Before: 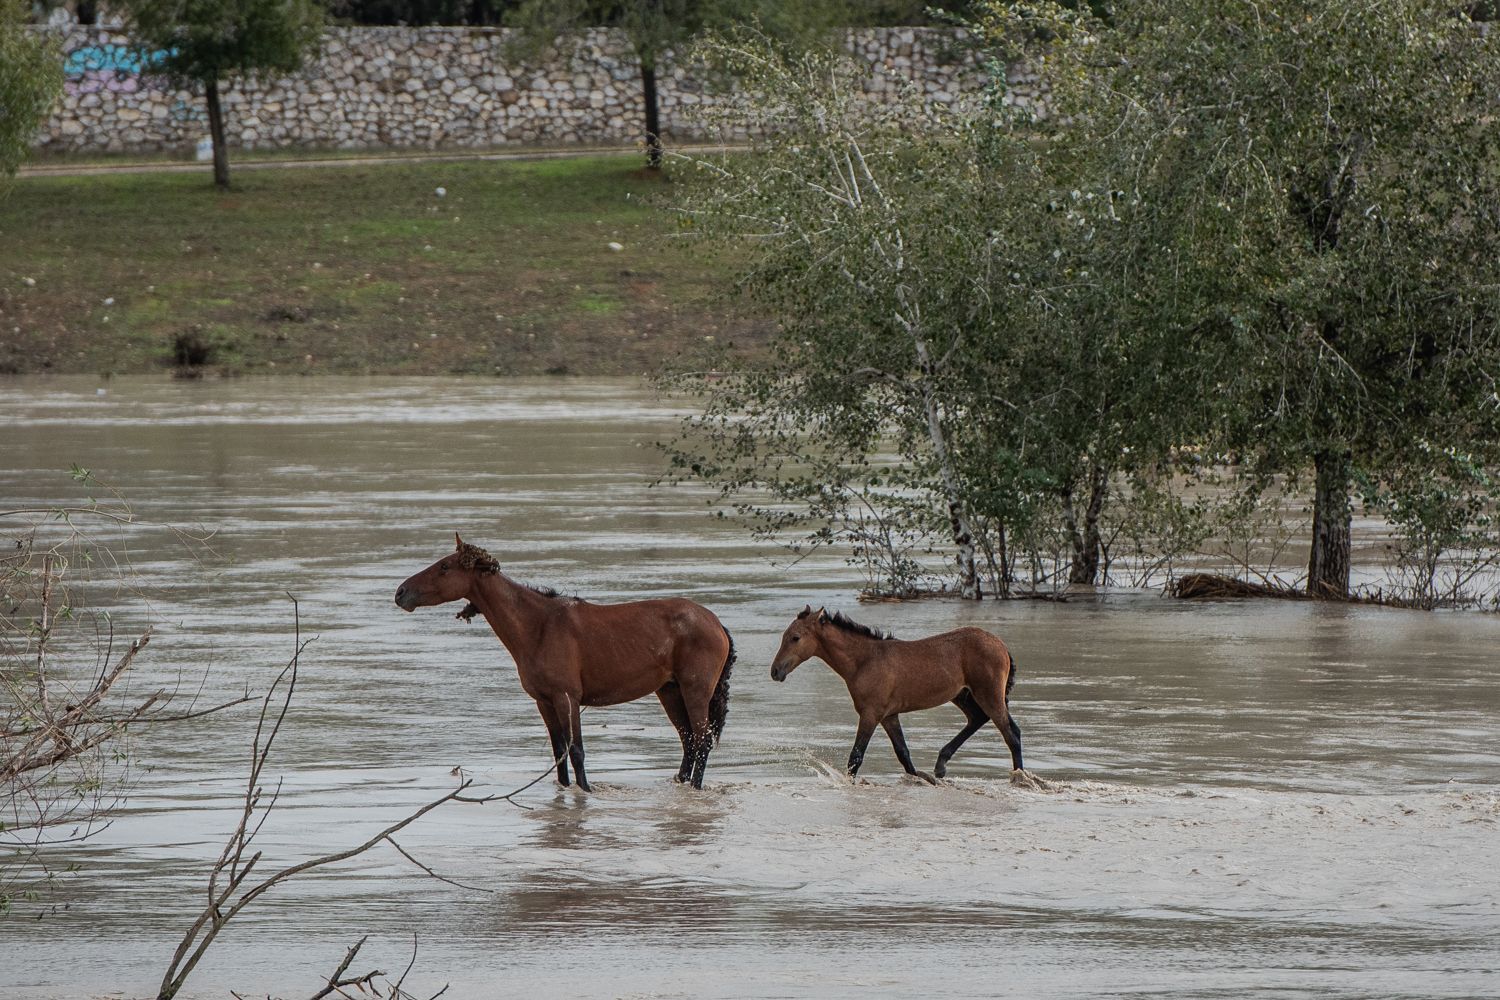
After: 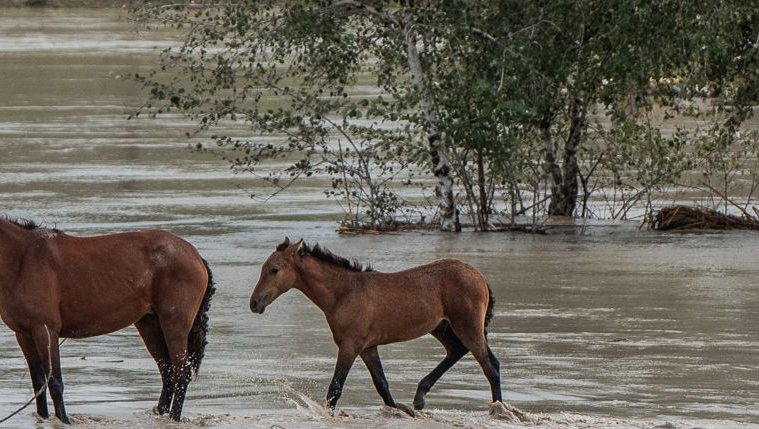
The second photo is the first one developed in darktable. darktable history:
crop: left 34.761%, top 36.833%, right 14.633%, bottom 20.117%
